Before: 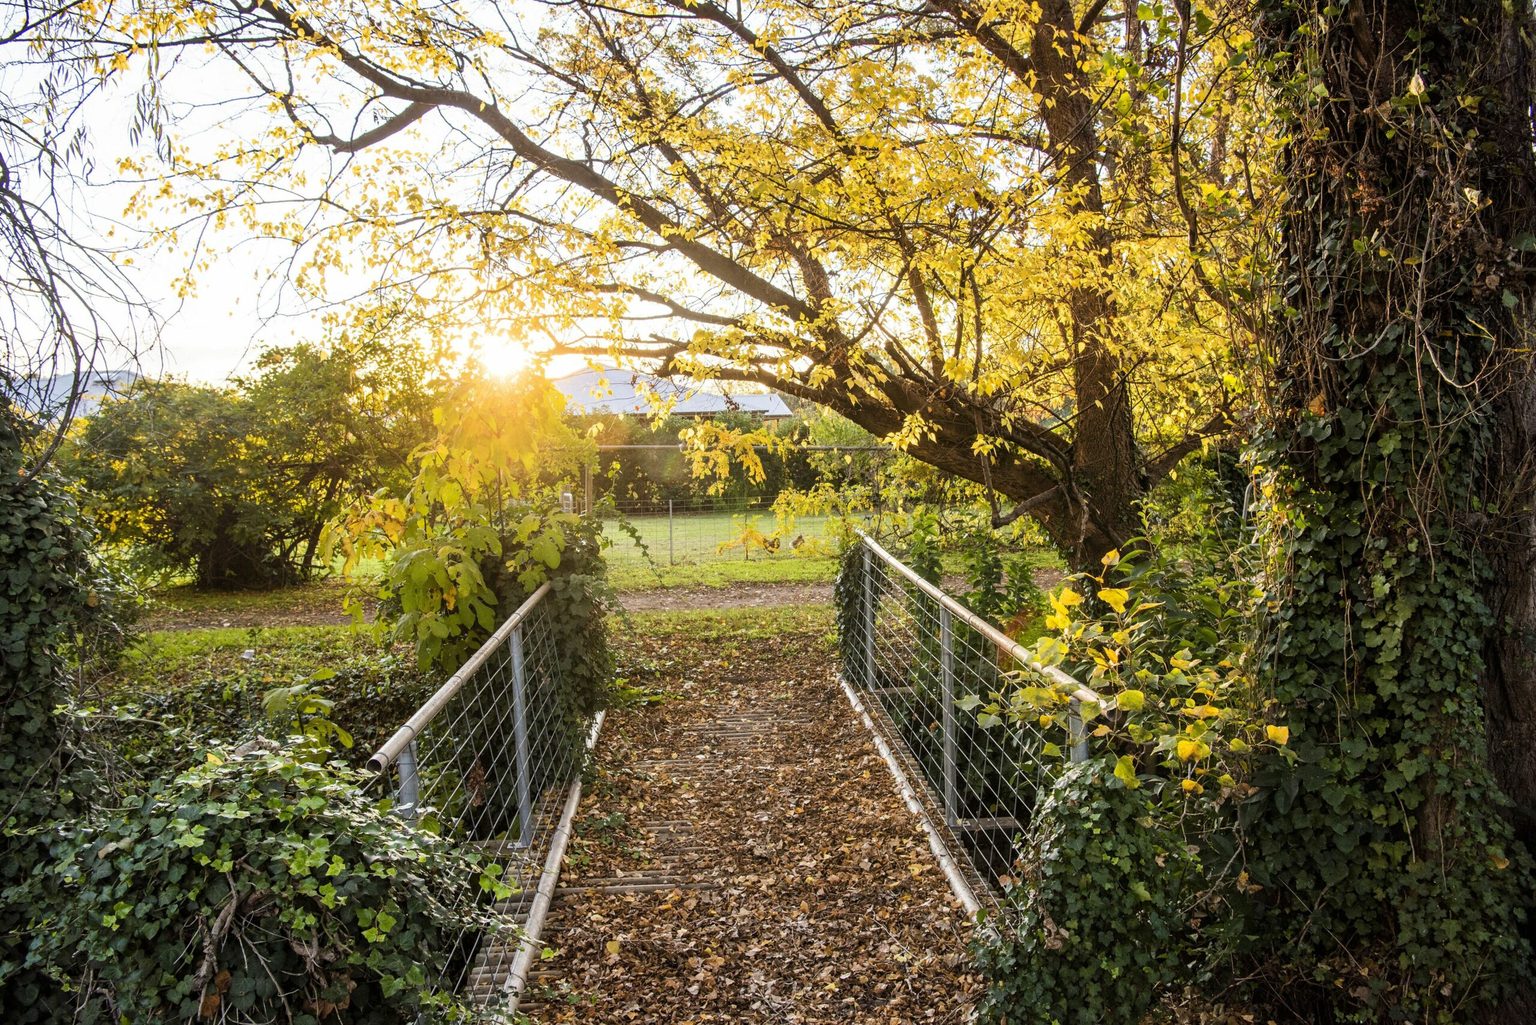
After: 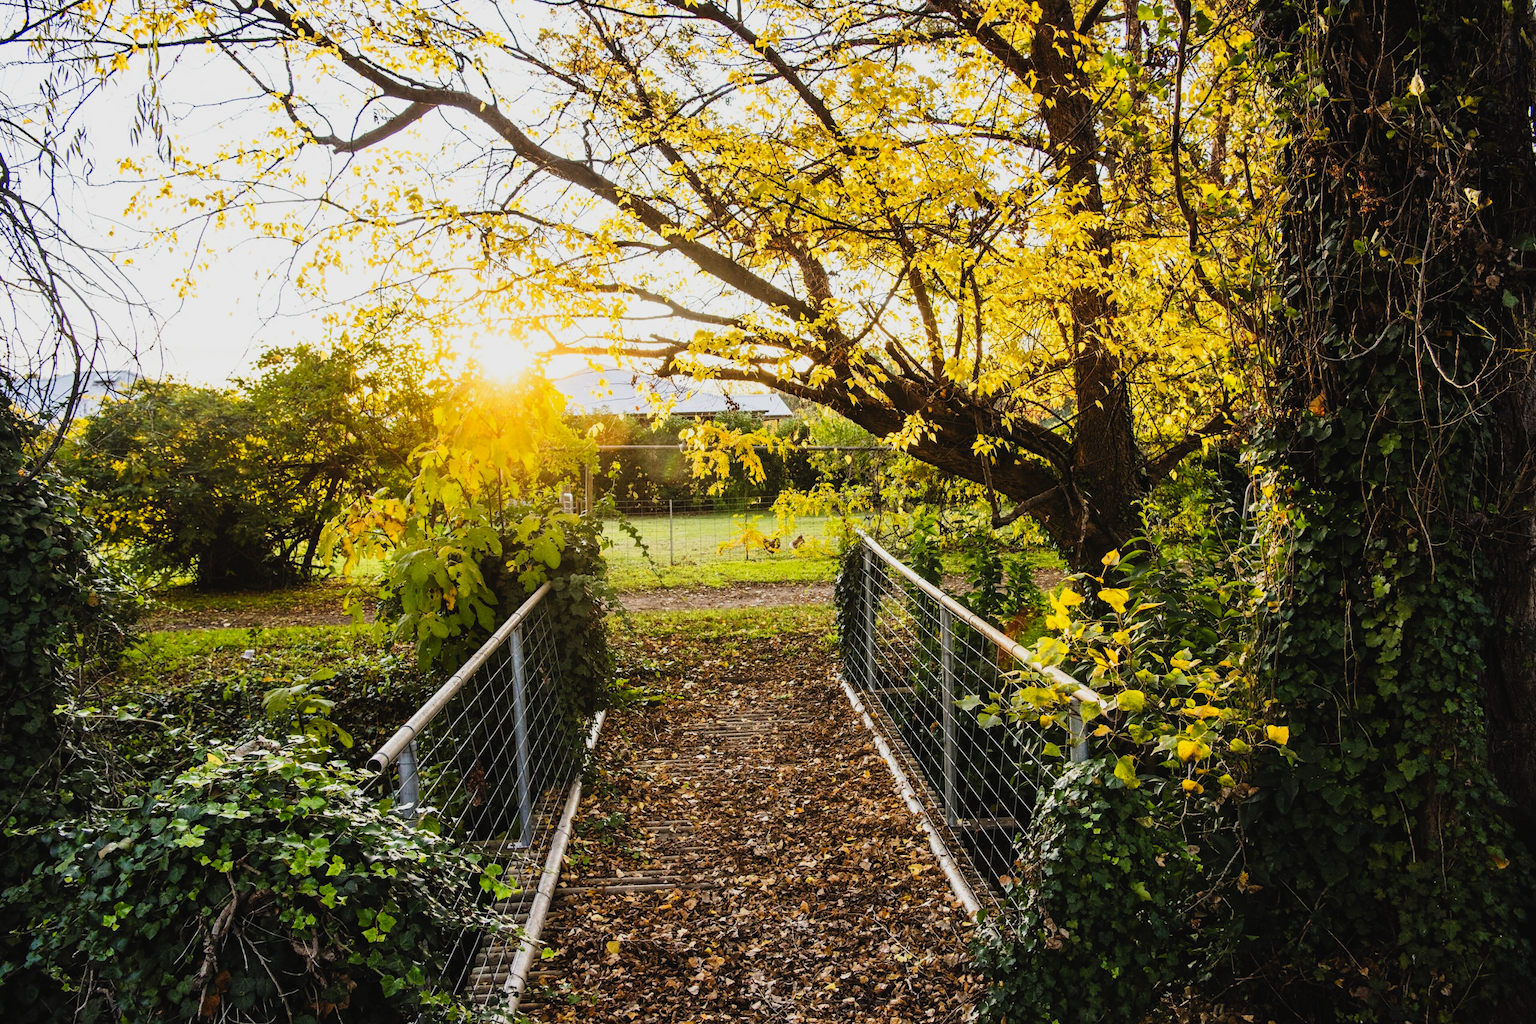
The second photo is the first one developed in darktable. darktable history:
tone equalizer: on, module defaults
exposure: exposure -0.492 EV, compensate highlight preservation false
tone curve: curves: ch0 [(0, 0.023) (0.132, 0.075) (0.256, 0.2) (0.463, 0.494) (0.699, 0.816) (0.813, 0.898) (1, 0.943)]; ch1 [(0, 0) (0.32, 0.306) (0.441, 0.41) (0.476, 0.466) (0.498, 0.5) (0.518, 0.519) (0.546, 0.571) (0.604, 0.651) (0.733, 0.817) (1, 1)]; ch2 [(0, 0) (0.312, 0.313) (0.431, 0.425) (0.483, 0.477) (0.503, 0.503) (0.526, 0.507) (0.564, 0.575) (0.614, 0.695) (0.713, 0.767) (0.985, 0.966)], preserve colors none
